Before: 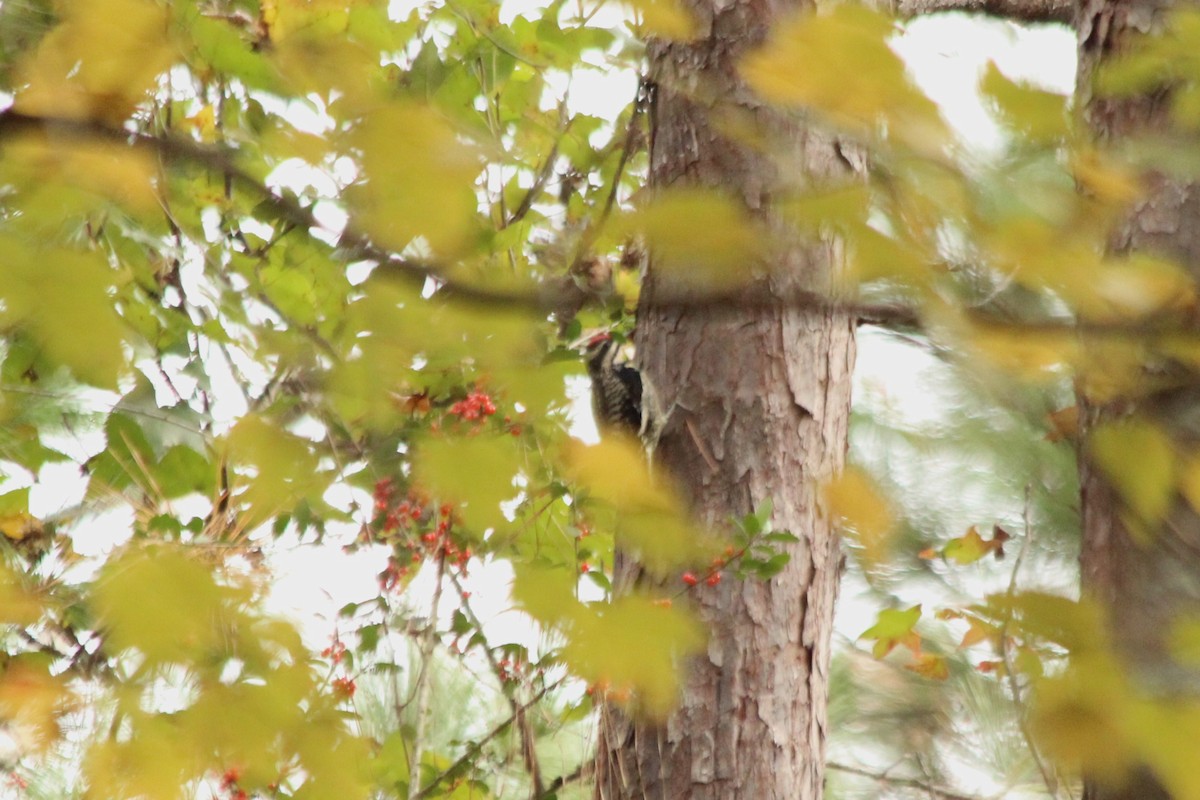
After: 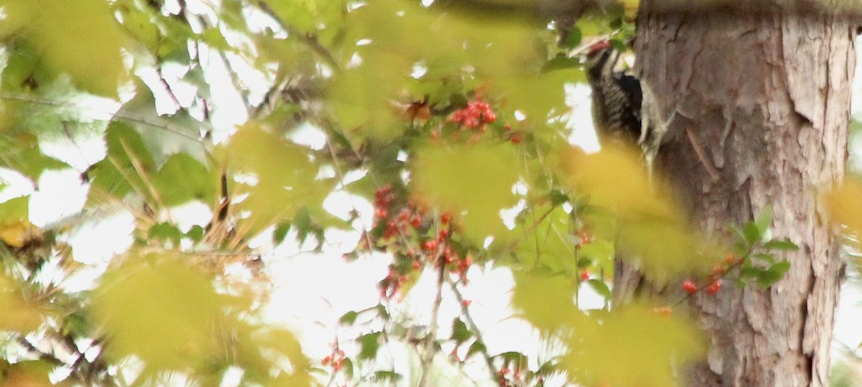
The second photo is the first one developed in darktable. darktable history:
shadows and highlights: shadows -63.06, white point adjustment -5.38, highlights 61.28
crop: top 36.556%, right 28.159%, bottom 14.962%
